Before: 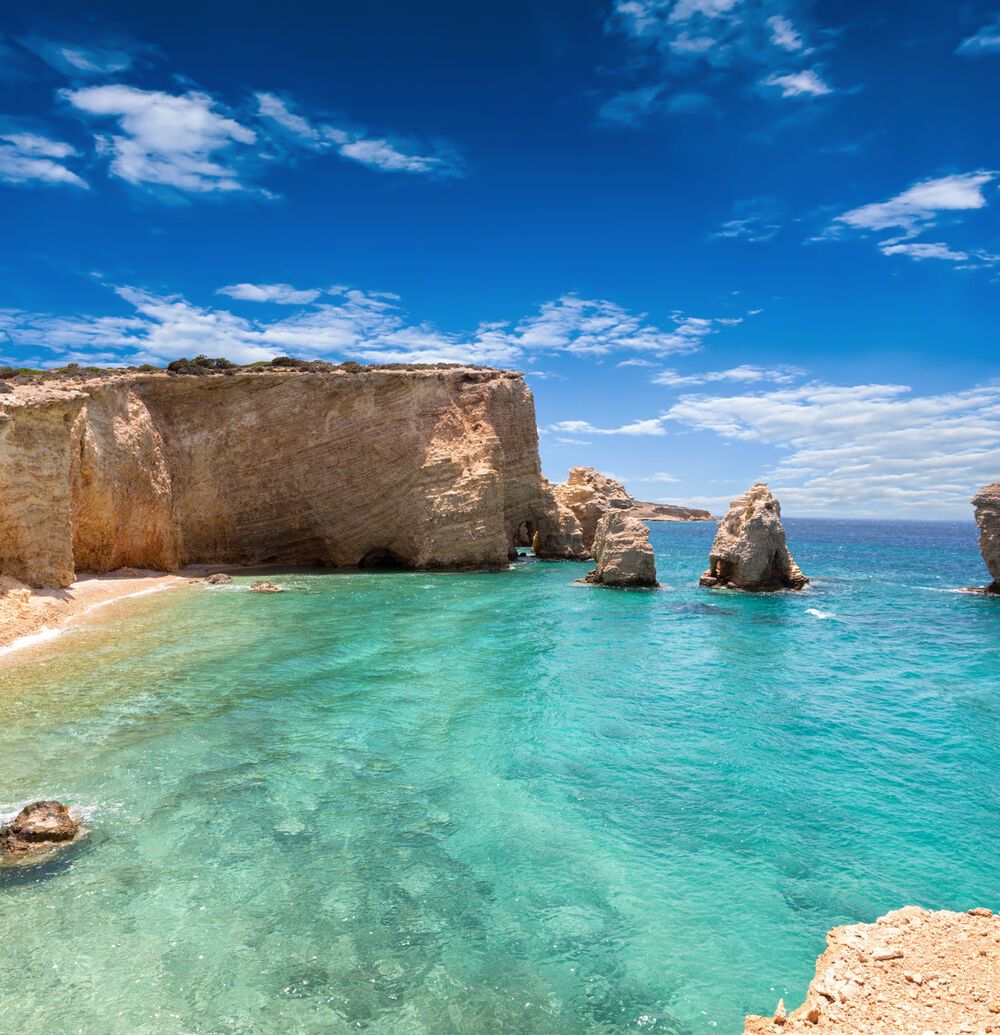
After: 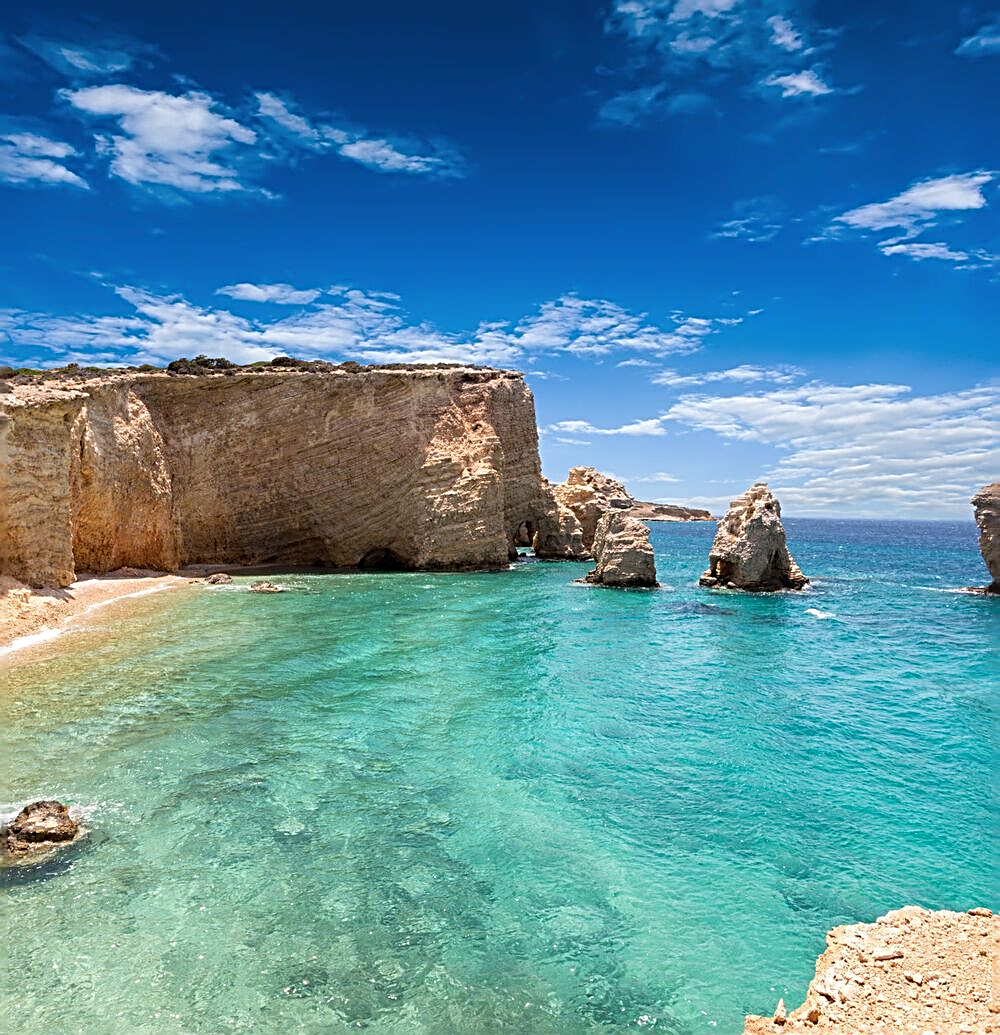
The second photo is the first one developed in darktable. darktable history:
white balance: red 1, blue 1
sharpen: radius 3.025, amount 0.757
